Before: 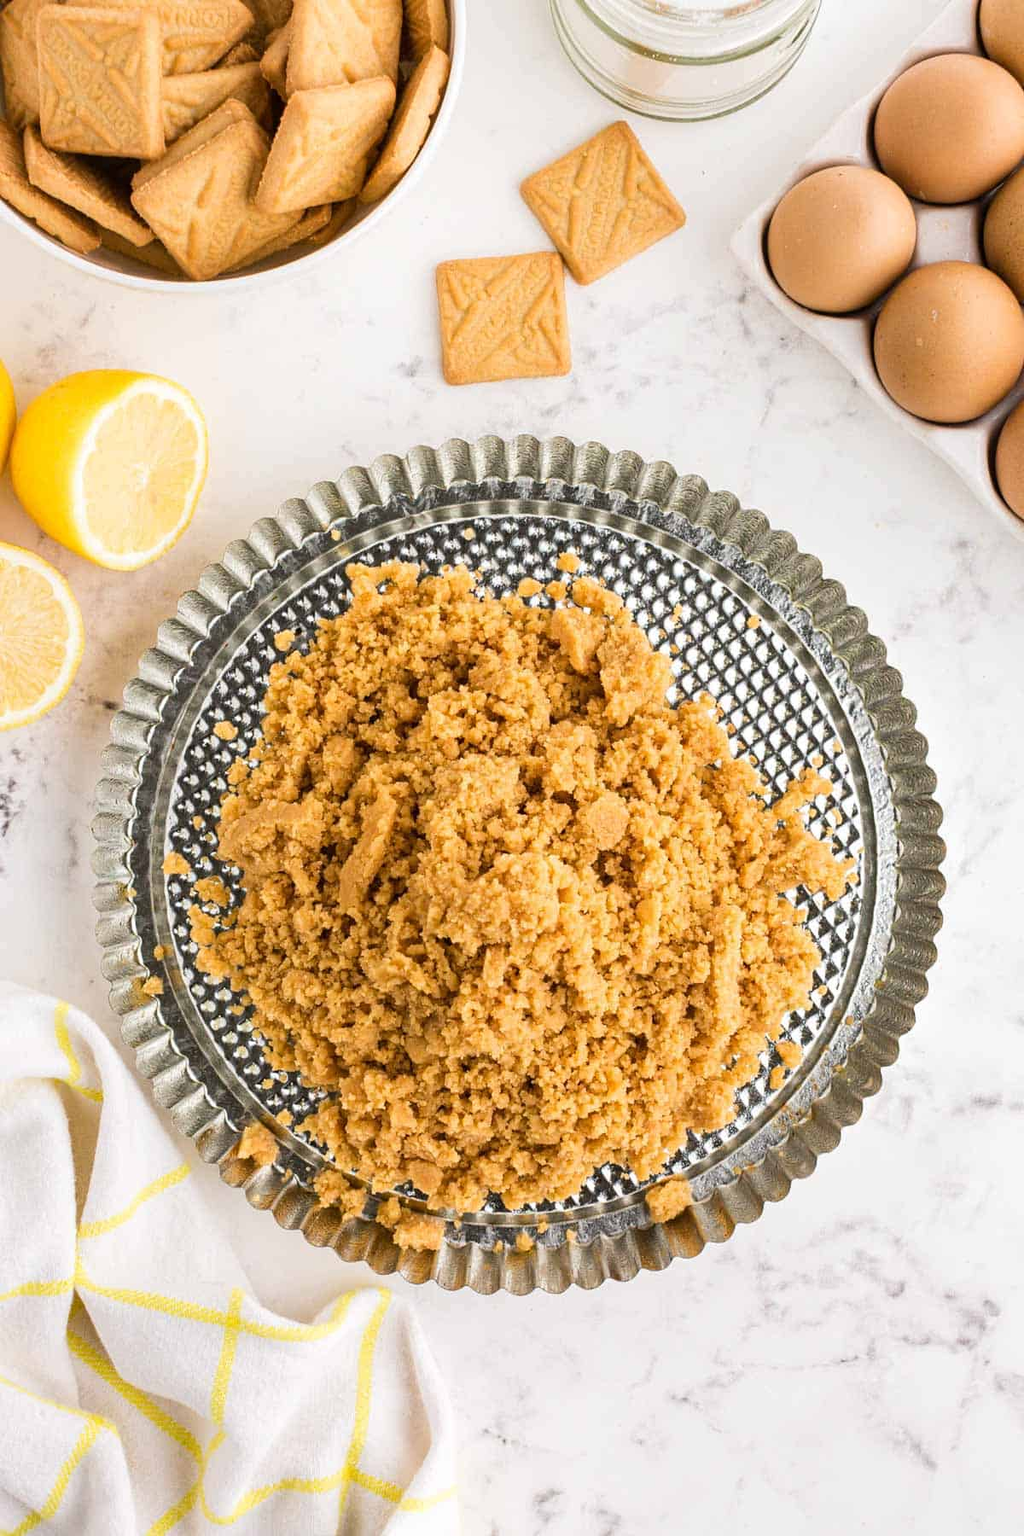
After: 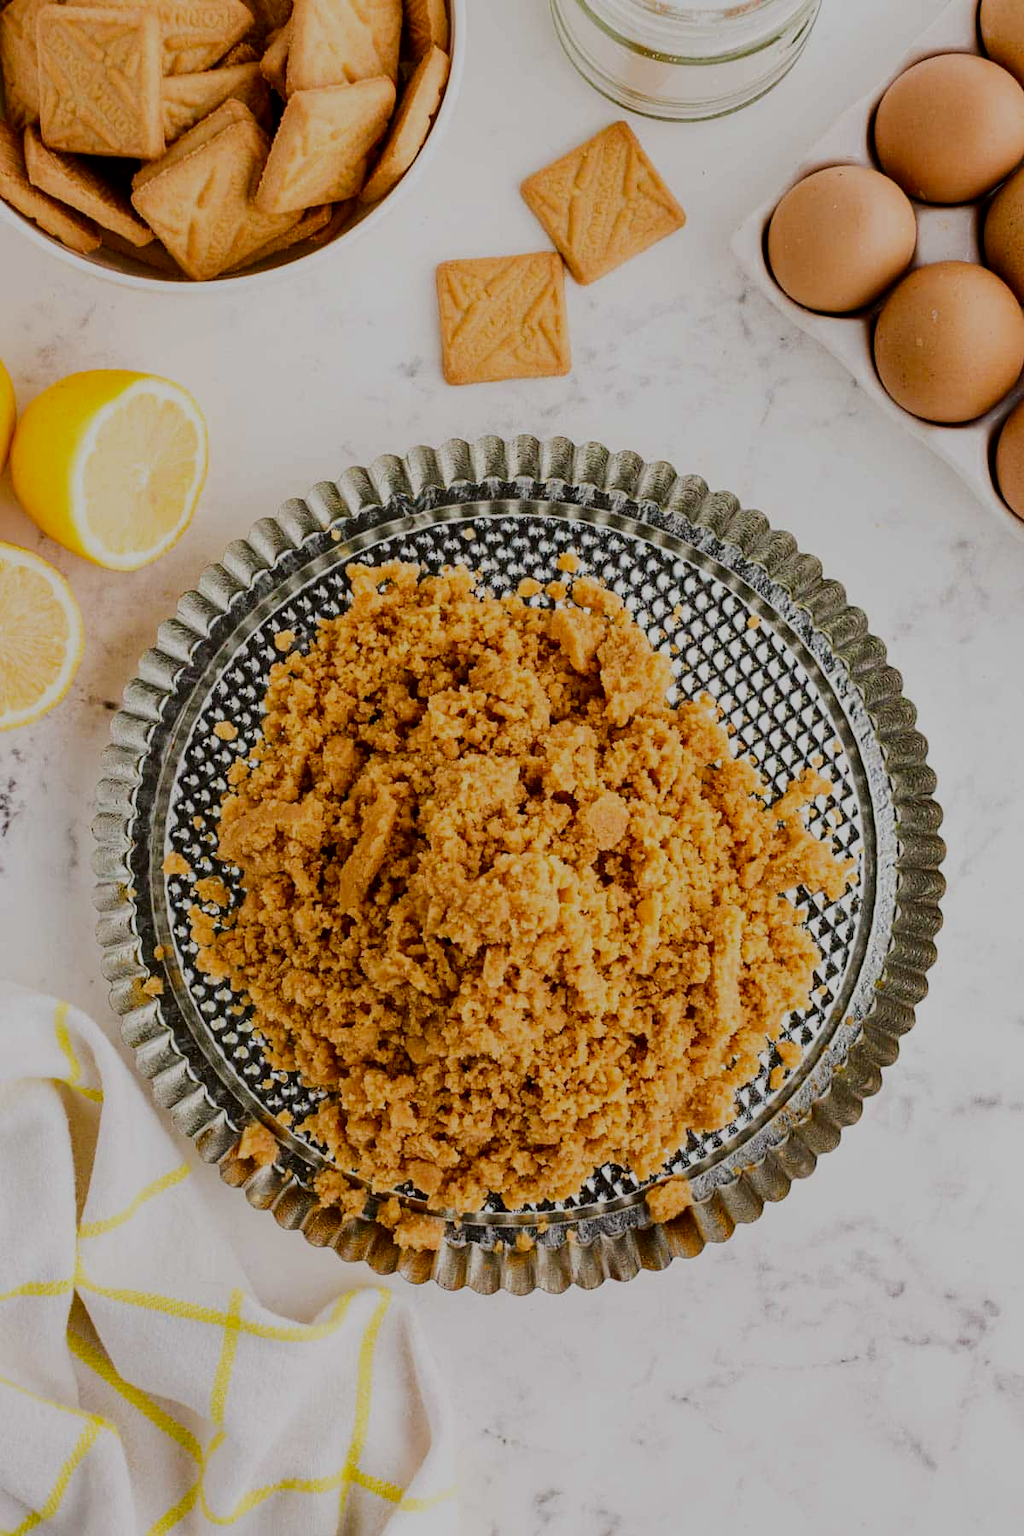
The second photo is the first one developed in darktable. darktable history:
filmic rgb: black relative exposure -7.13 EV, white relative exposure 5.37 EV, hardness 3.02
contrast brightness saturation: contrast 0.1, brightness -0.258, saturation 0.149
